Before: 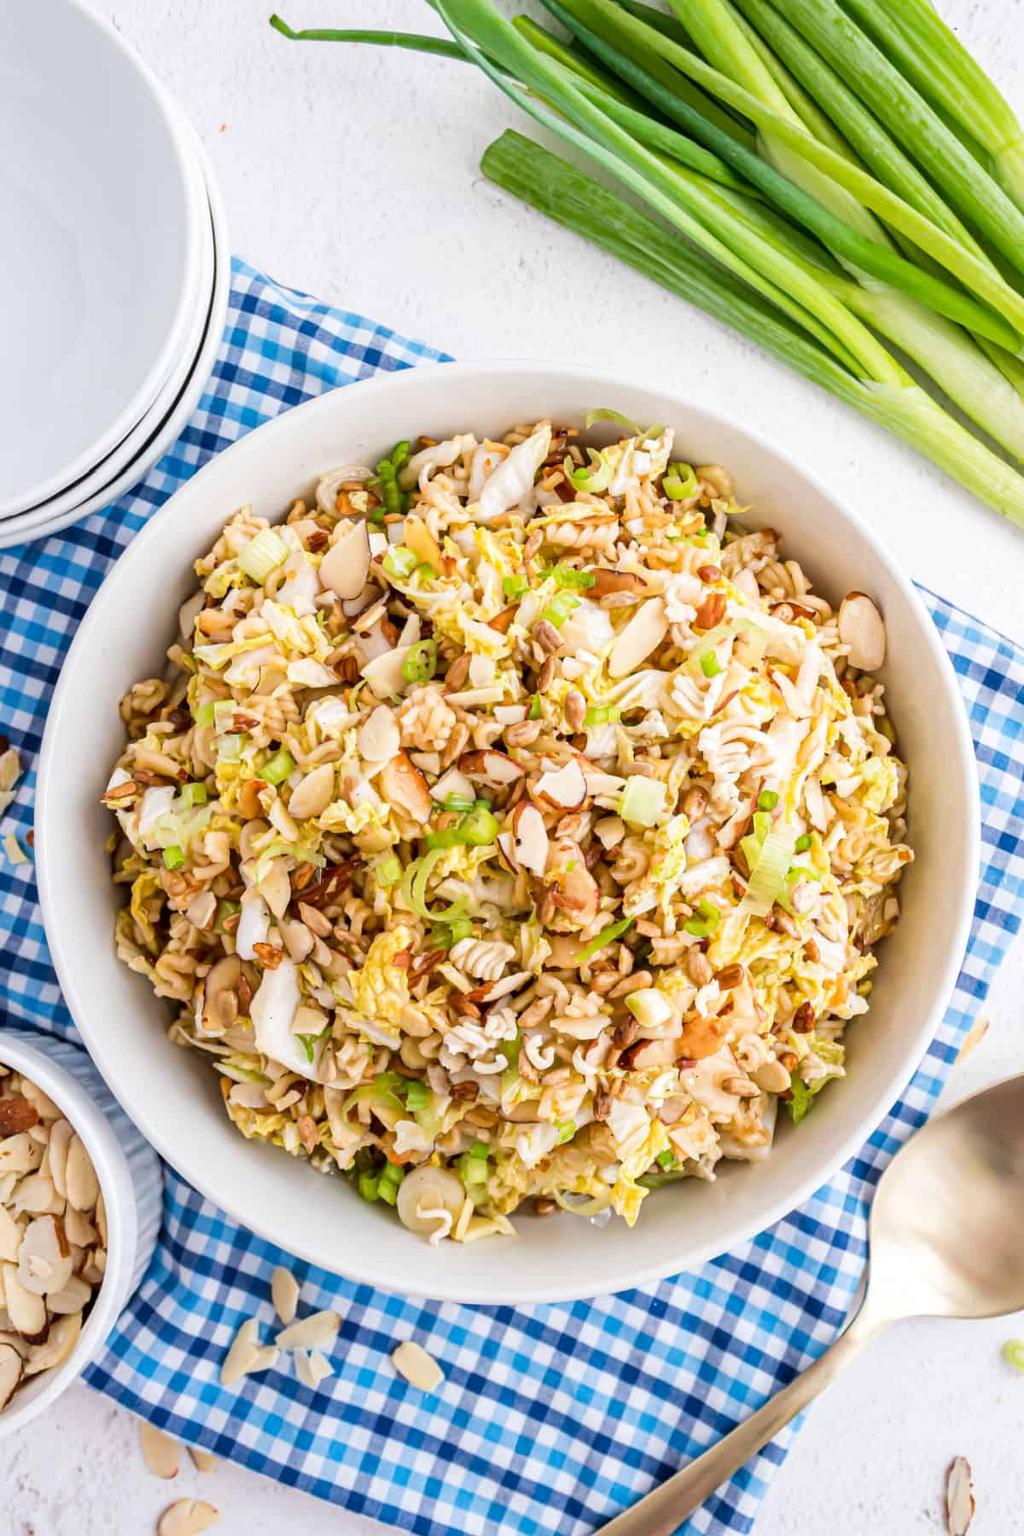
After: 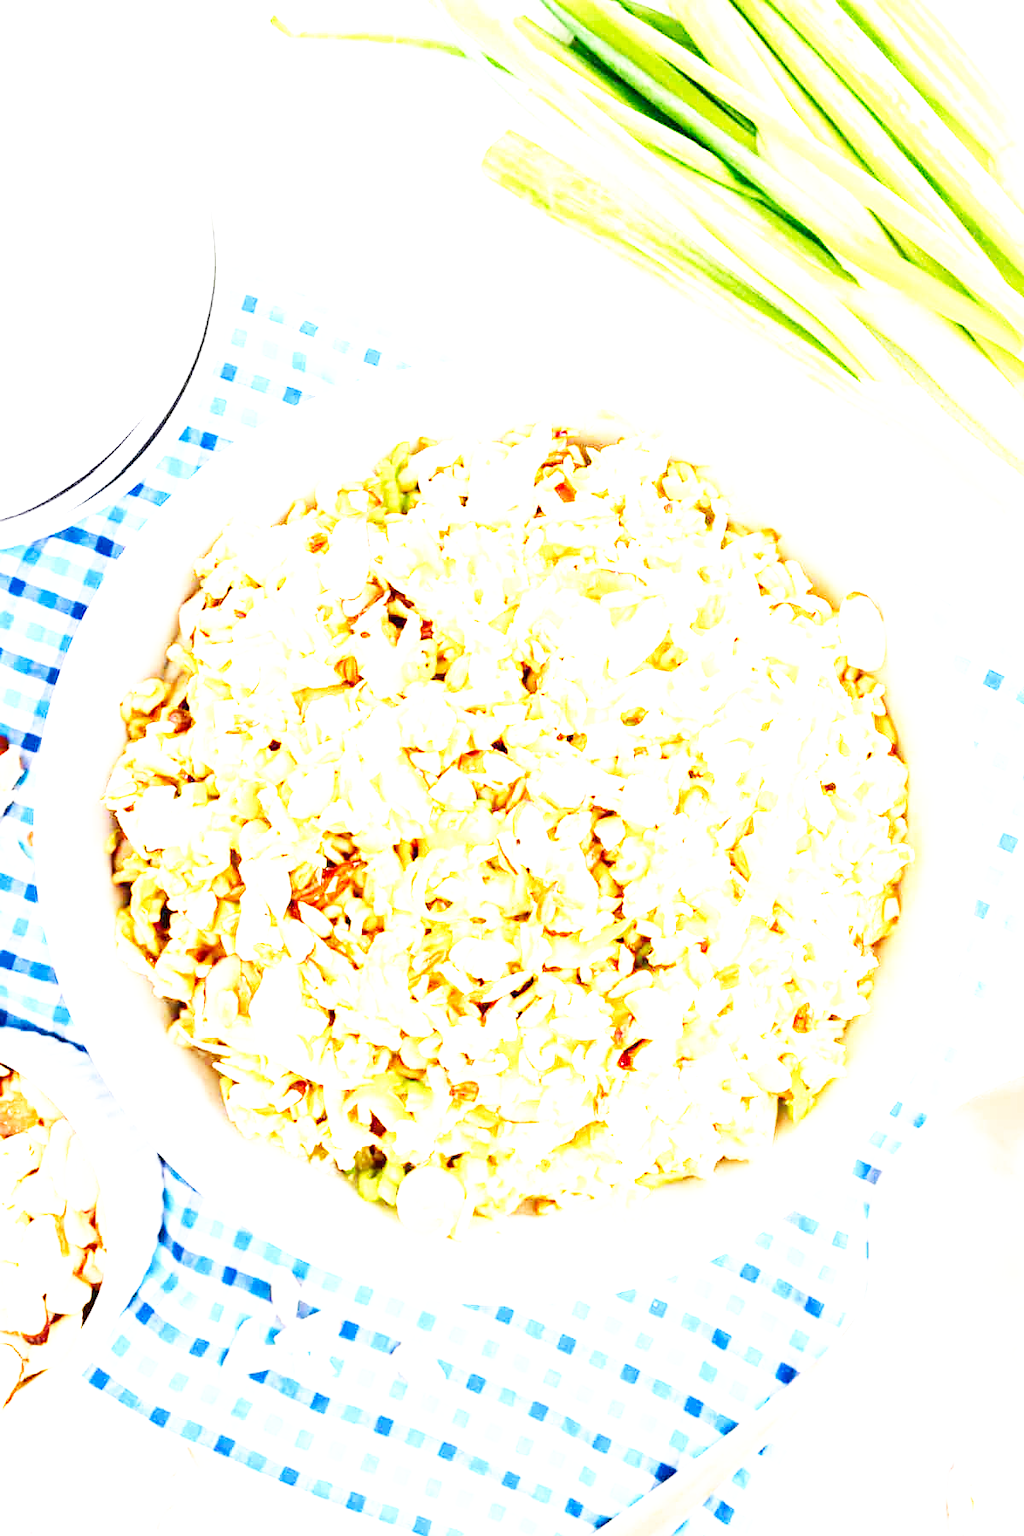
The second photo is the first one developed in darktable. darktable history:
exposure: black level correction 0, exposure 2.292 EV, compensate highlight preservation false
base curve: curves: ch0 [(0, 0) (0.007, 0.004) (0.027, 0.03) (0.046, 0.07) (0.207, 0.54) (0.442, 0.872) (0.673, 0.972) (1, 1)], preserve colors none
